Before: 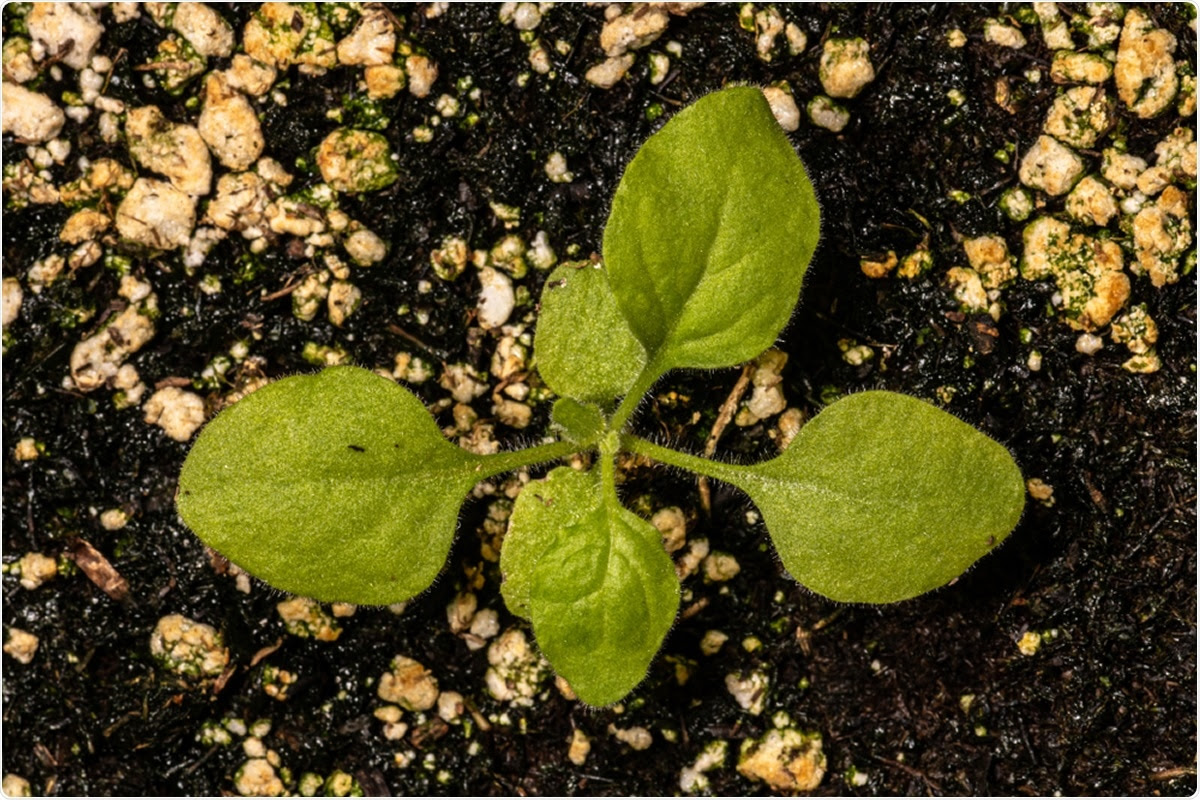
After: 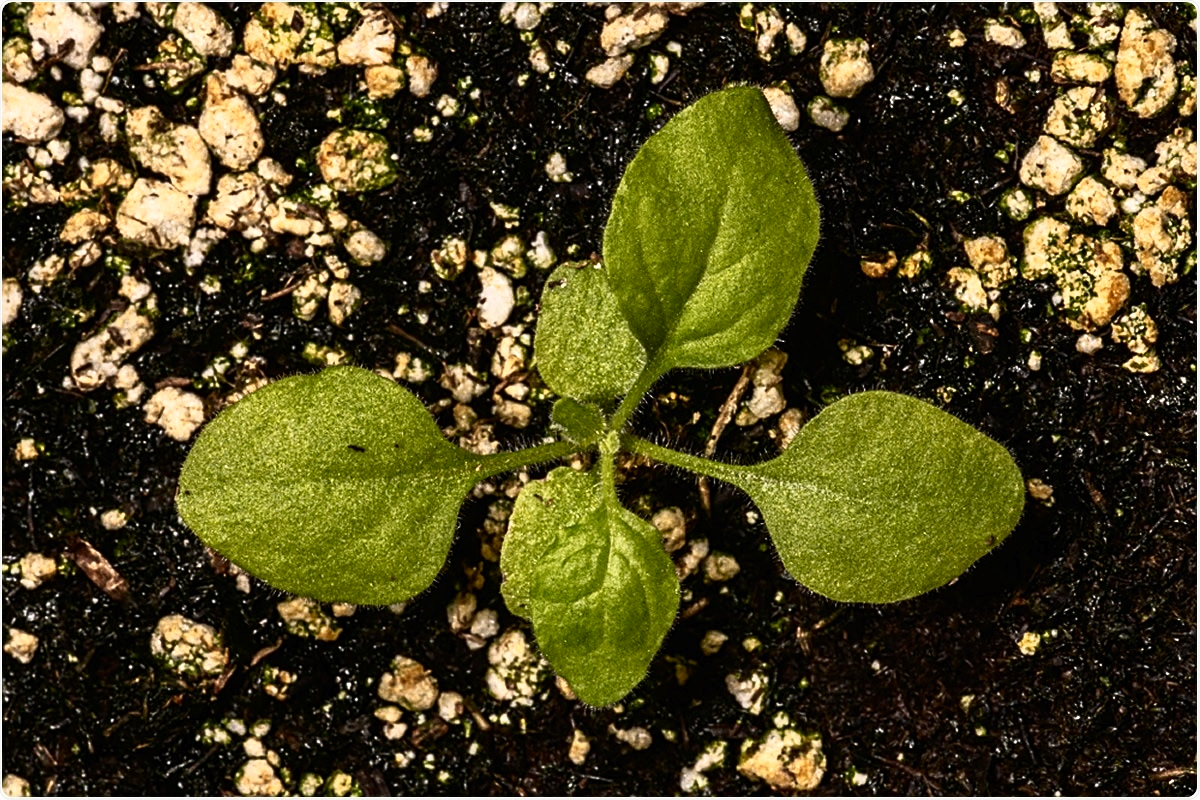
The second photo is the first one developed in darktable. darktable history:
color zones: curves: ch0 [(0, 0.5) (0.143, 0.52) (0.286, 0.5) (0.429, 0.5) (0.571, 0.5) (0.714, 0.5) (0.857, 0.5) (1, 0.5)]; ch1 [(0, 0.489) (0.155, 0.45) (0.286, 0.466) (0.429, 0.5) (0.571, 0.5) (0.714, 0.5) (0.857, 0.5) (1, 0.489)]
sharpen: on, module defaults
tone curve: curves: ch0 [(0, 0) (0.003, 0.007) (0.011, 0.01) (0.025, 0.016) (0.044, 0.025) (0.069, 0.036) (0.1, 0.052) (0.136, 0.073) (0.177, 0.103) (0.224, 0.135) (0.277, 0.177) (0.335, 0.233) (0.399, 0.303) (0.468, 0.376) (0.543, 0.469) (0.623, 0.581) (0.709, 0.723) (0.801, 0.863) (0.898, 0.938) (1, 1)], color space Lab, independent channels, preserve colors none
